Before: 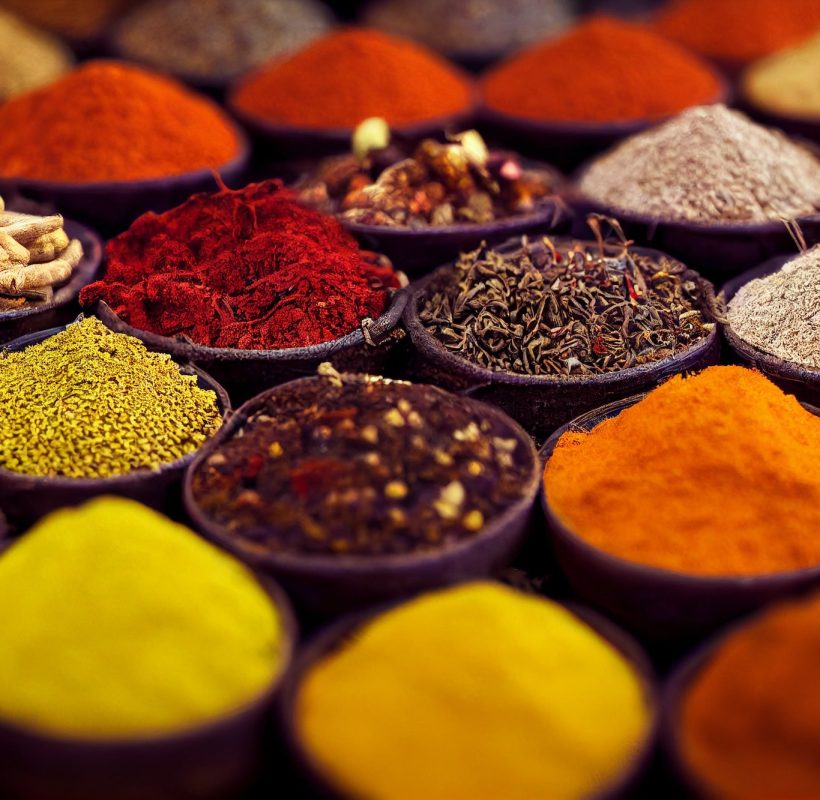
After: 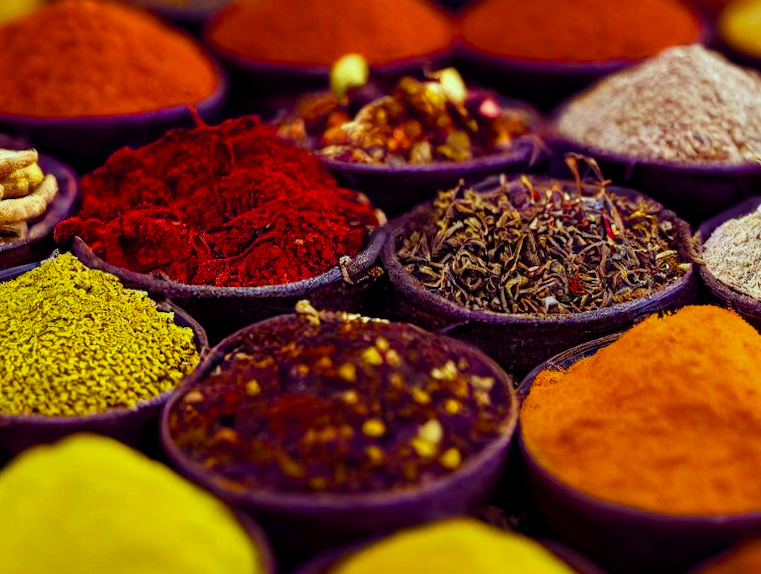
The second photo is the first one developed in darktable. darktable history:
crop: left 2.737%, top 7.287%, right 3.421%, bottom 20.179%
color balance rgb: perceptual saturation grading › global saturation 20%, perceptual saturation grading › highlights -25%, perceptual saturation grading › shadows 25%, global vibrance 50%
rotate and perspective: rotation 0.174°, lens shift (vertical) 0.013, lens shift (horizontal) 0.019, shear 0.001, automatic cropping original format, crop left 0.007, crop right 0.991, crop top 0.016, crop bottom 0.997
white balance: red 0.925, blue 1.046
